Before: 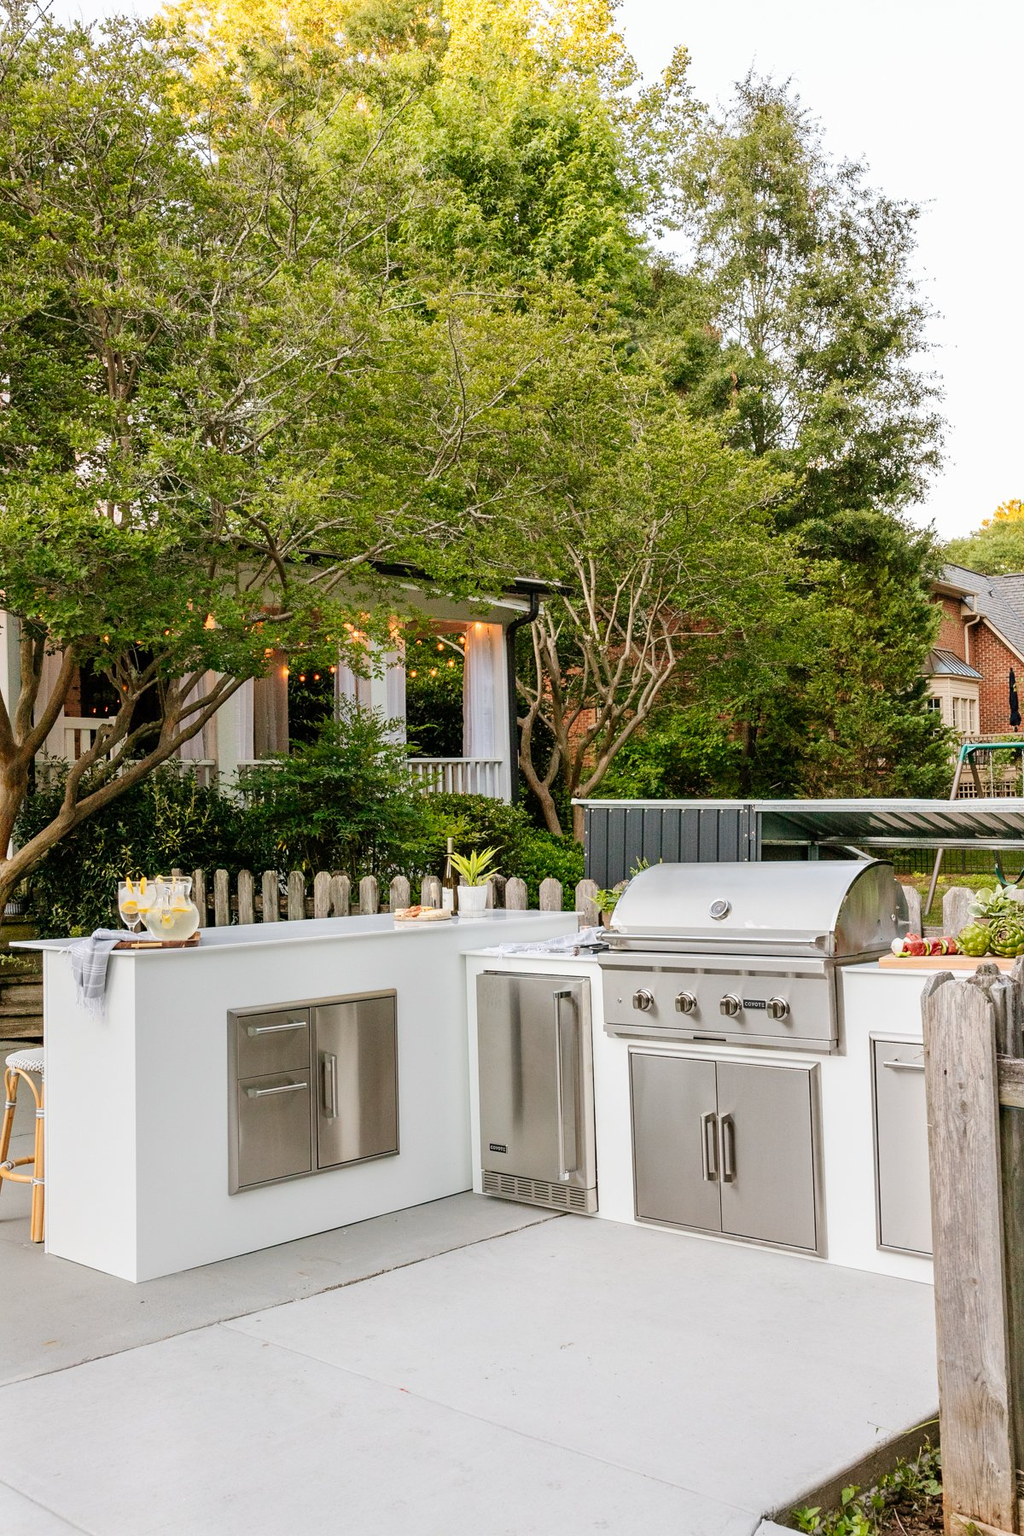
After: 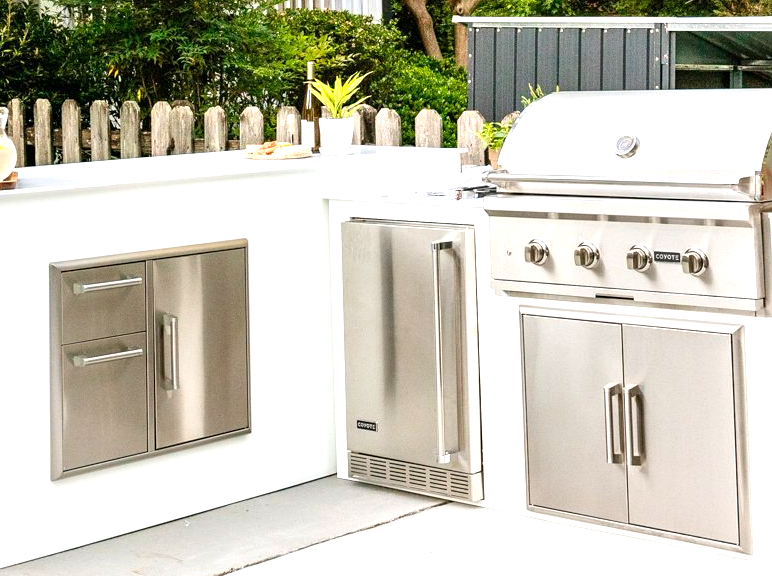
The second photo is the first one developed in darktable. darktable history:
crop: left 18.091%, top 51.13%, right 17.525%, bottom 16.85%
exposure: black level correction 0.001, exposure 0.955 EV, compensate exposure bias true, compensate highlight preservation false
